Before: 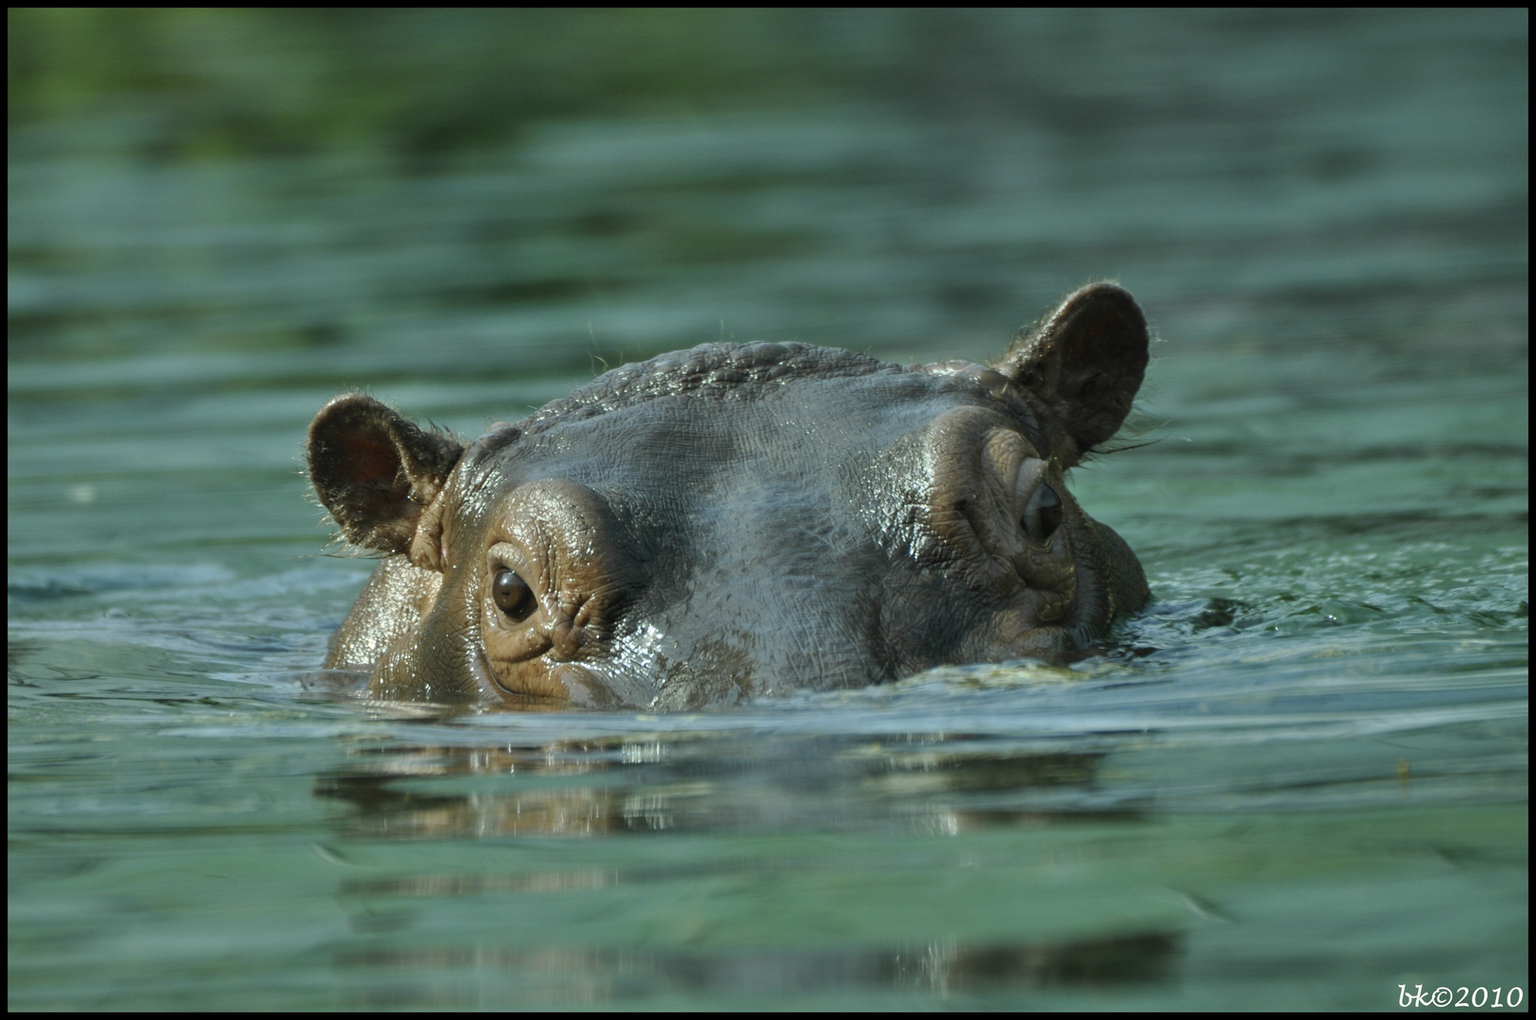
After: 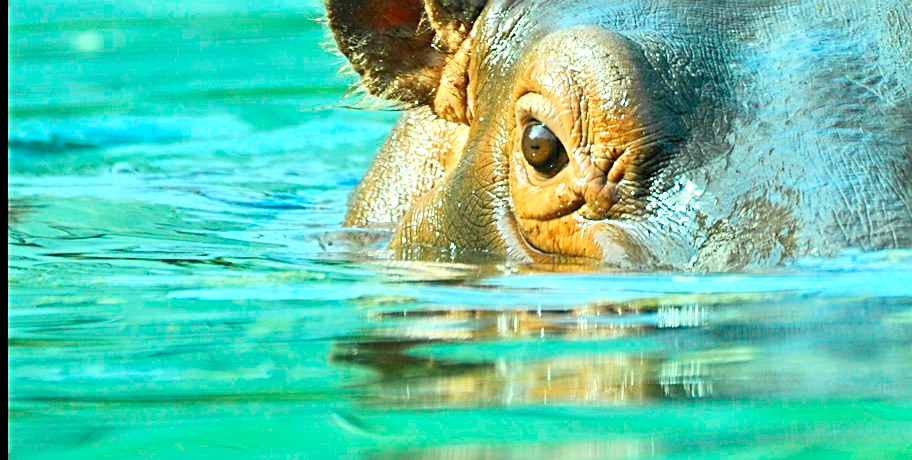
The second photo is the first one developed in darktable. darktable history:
exposure: exposure 1.071 EV, compensate highlight preservation false
contrast brightness saturation: contrast 0.199, brightness 0.205, saturation 0.803
sharpen: radius 2.567, amount 0.699
crop: top 44.552%, right 43.538%, bottom 12.793%
